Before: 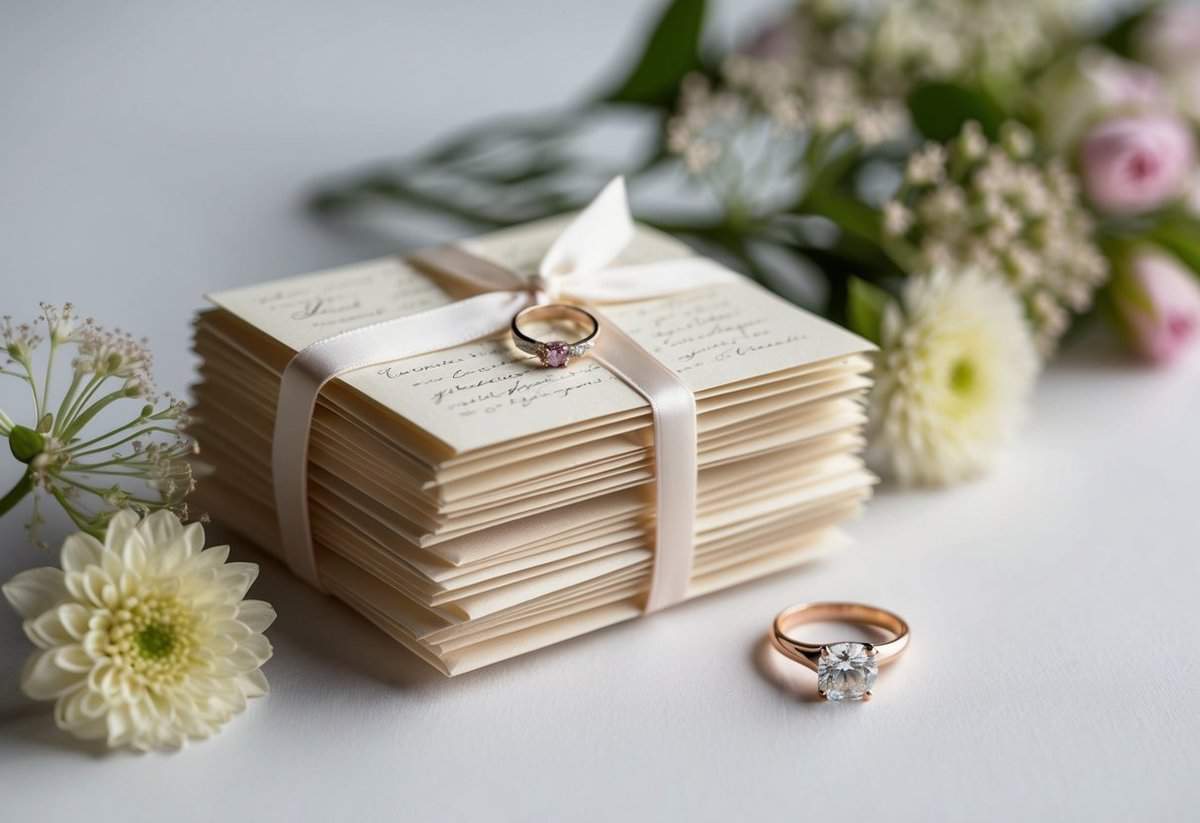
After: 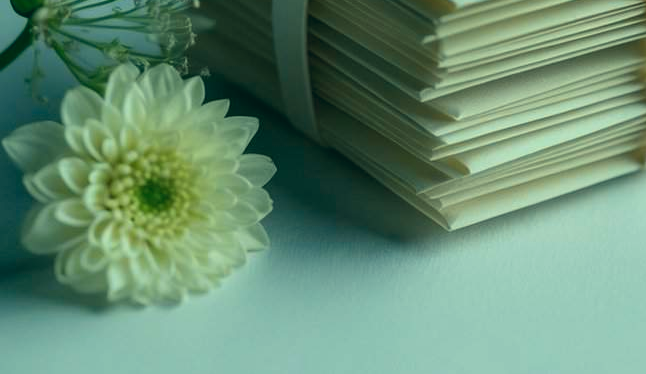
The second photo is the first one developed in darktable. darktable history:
crop and rotate: top 54.273%, right 46.153%, bottom 0.184%
color correction: highlights a* -19.52, highlights b* 9.8, shadows a* -20.65, shadows b* -10.33
exposure: exposure -0.213 EV, compensate exposure bias true, compensate highlight preservation false
